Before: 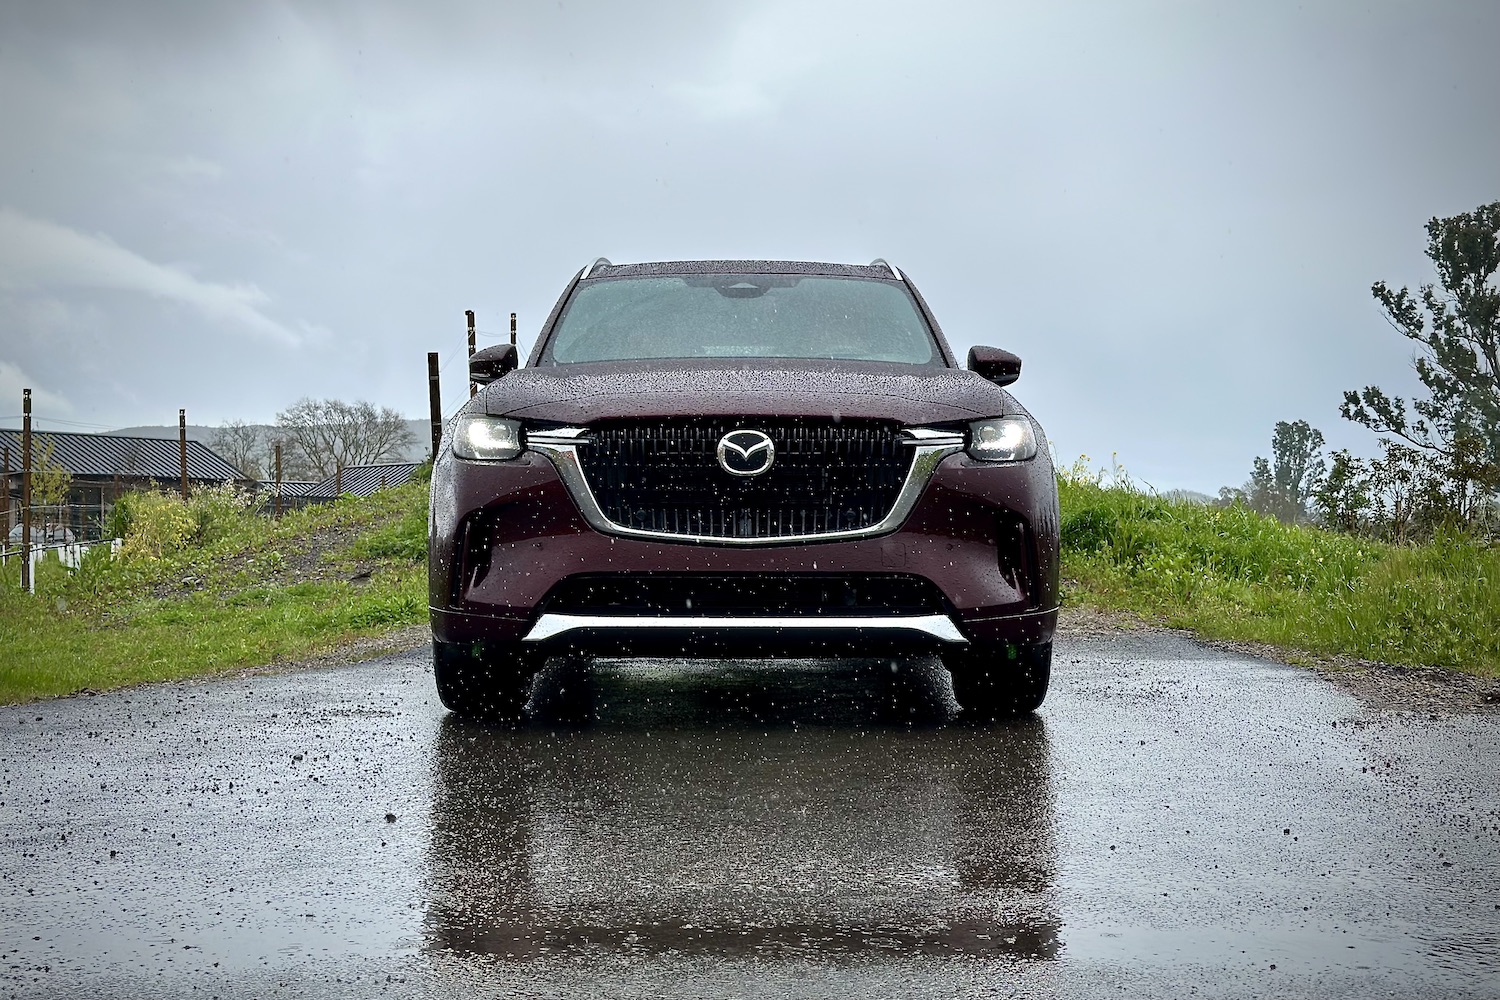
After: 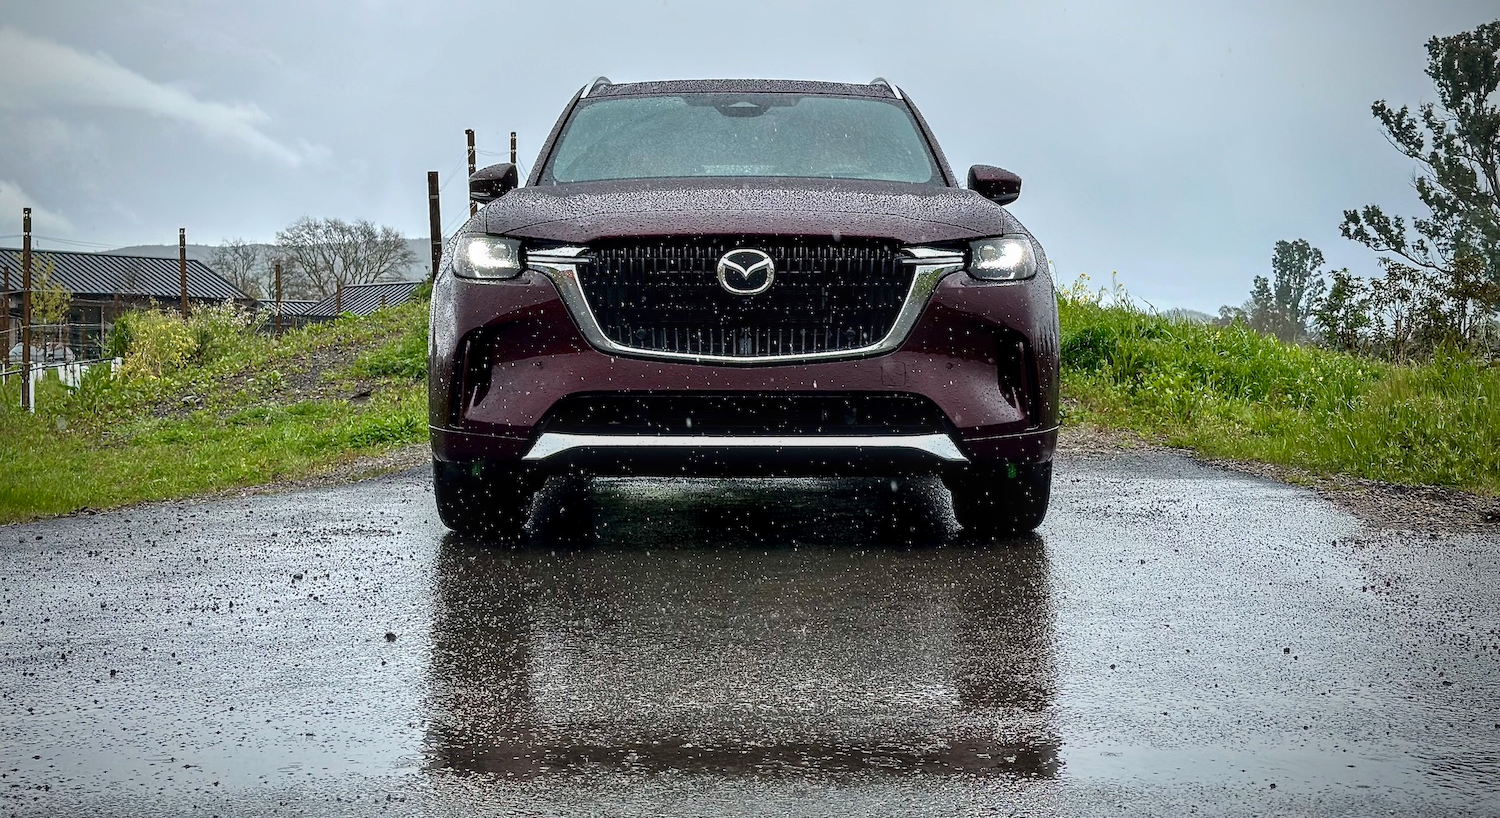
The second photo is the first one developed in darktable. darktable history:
local contrast: on, module defaults
crop and rotate: top 18.148%
contrast brightness saturation: contrast 0.007, saturation -0.07
